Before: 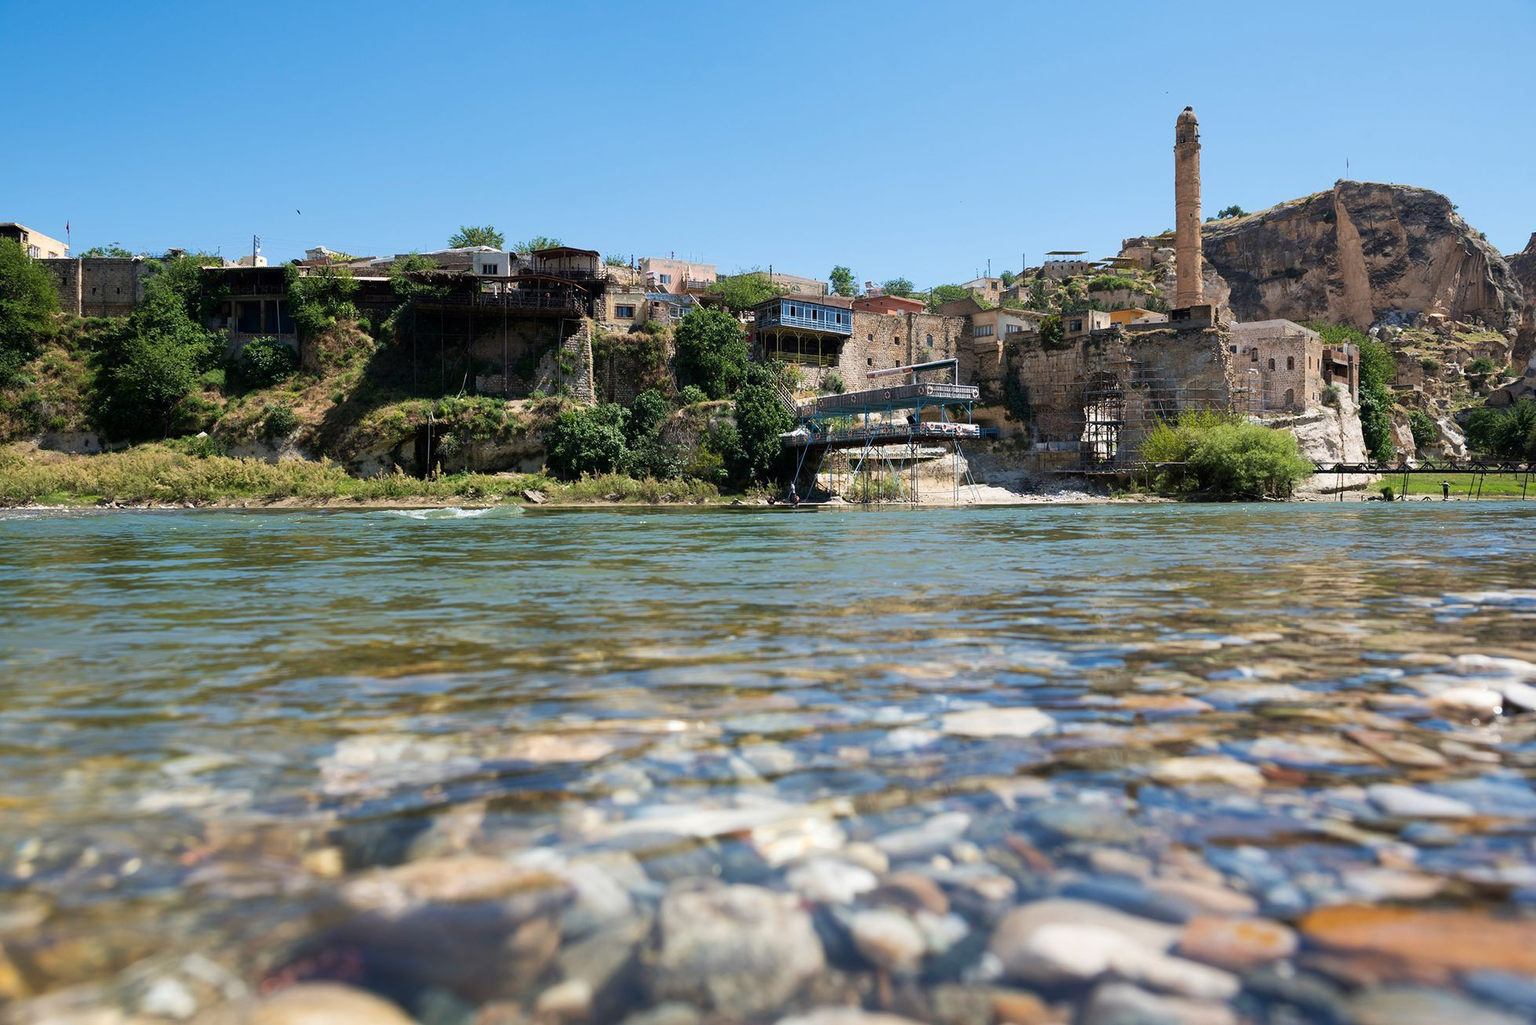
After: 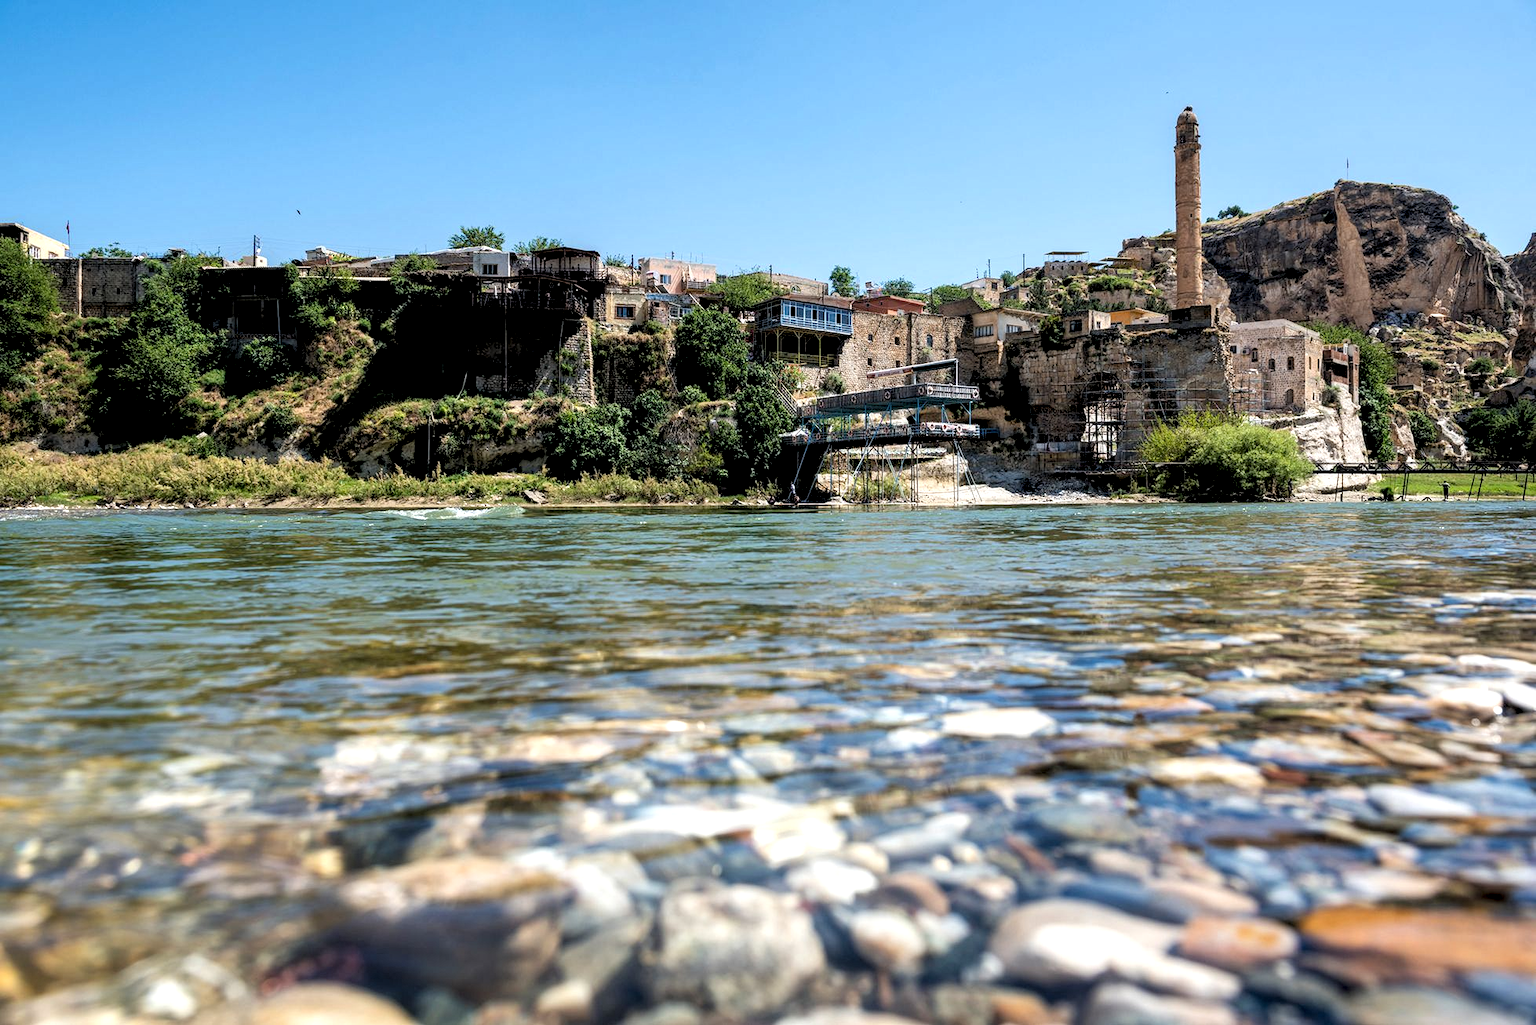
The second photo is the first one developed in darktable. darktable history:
rgb levels: levels [[0.013, 0.434, 0.89], [0, 0.5, 1], [0, 0.5, 1]]
local contrast: detail 154%
